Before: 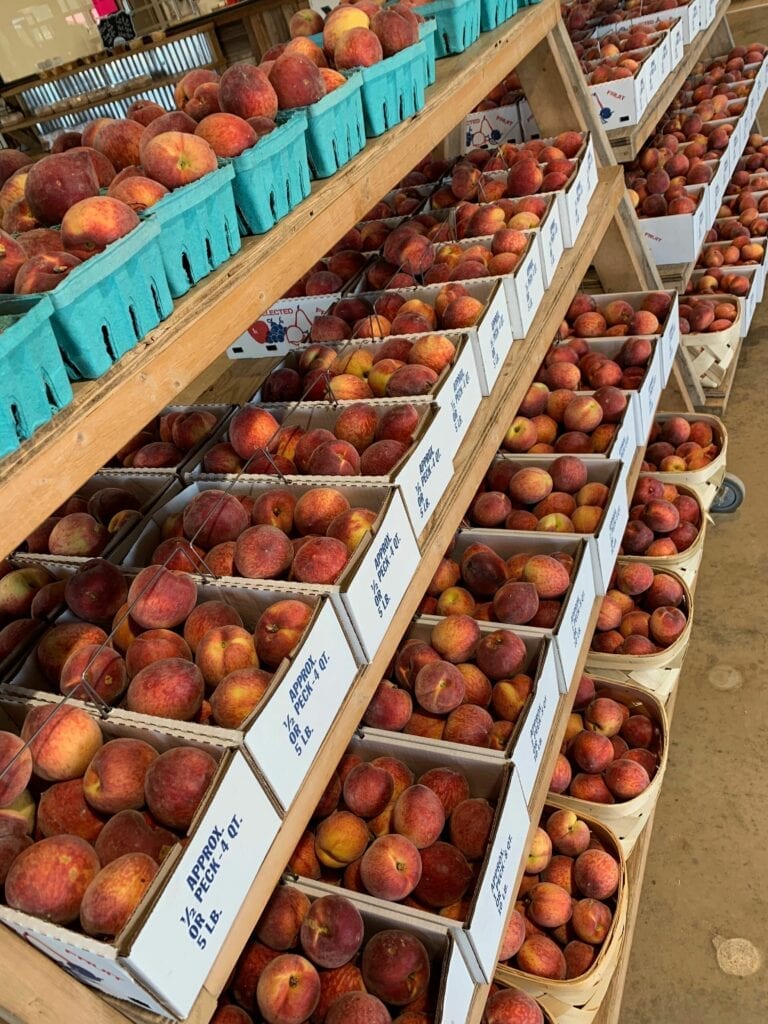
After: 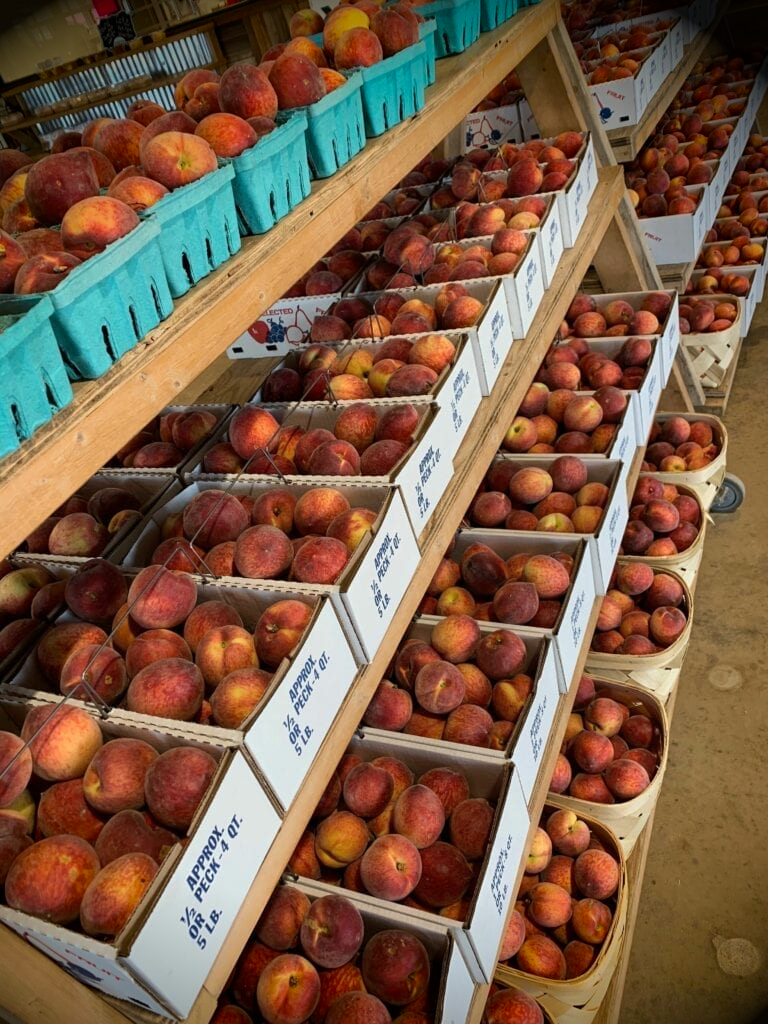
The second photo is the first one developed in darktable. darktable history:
tone curve: curves: ch0 [(0, 0) (0.003, 0.003) (0.011, 0.011) (0.025, 0.025) (0.044, 0.044) (0.069, 0.069) (0.1, 0.099) (0.136, 0.135) (0.177, 0.177) (0.224, 0.224) (0.277, 0.276) (0.335, 0.334) (0.399, 0.398) (0.468, 0.467) (0.543, 0.547) (0.623, 0.626) (0.709, 0.712) (0.801, 0.802) (0.898, 0.898) (1, 1)], color space Lab, independent channels, preserve colors none
vignetting: fall-off start 71.45%, brightness -0.991, saturation 0.493, center (-0.075, 0.061)
